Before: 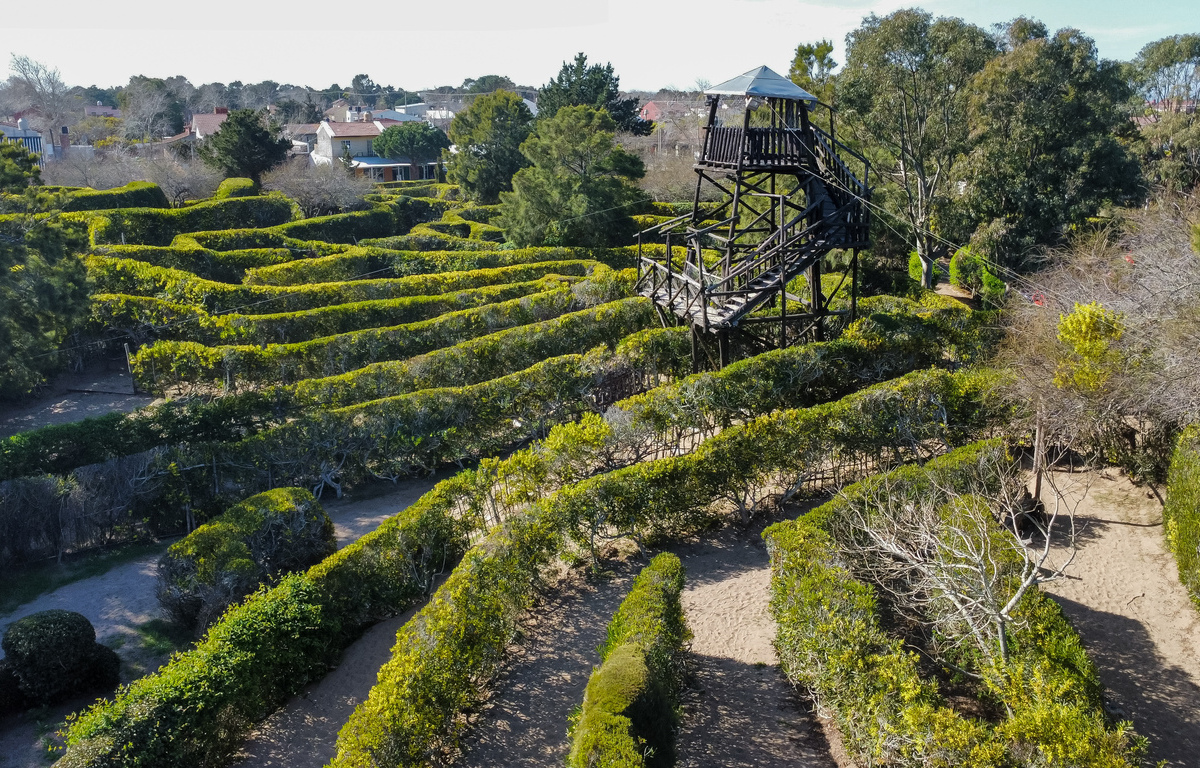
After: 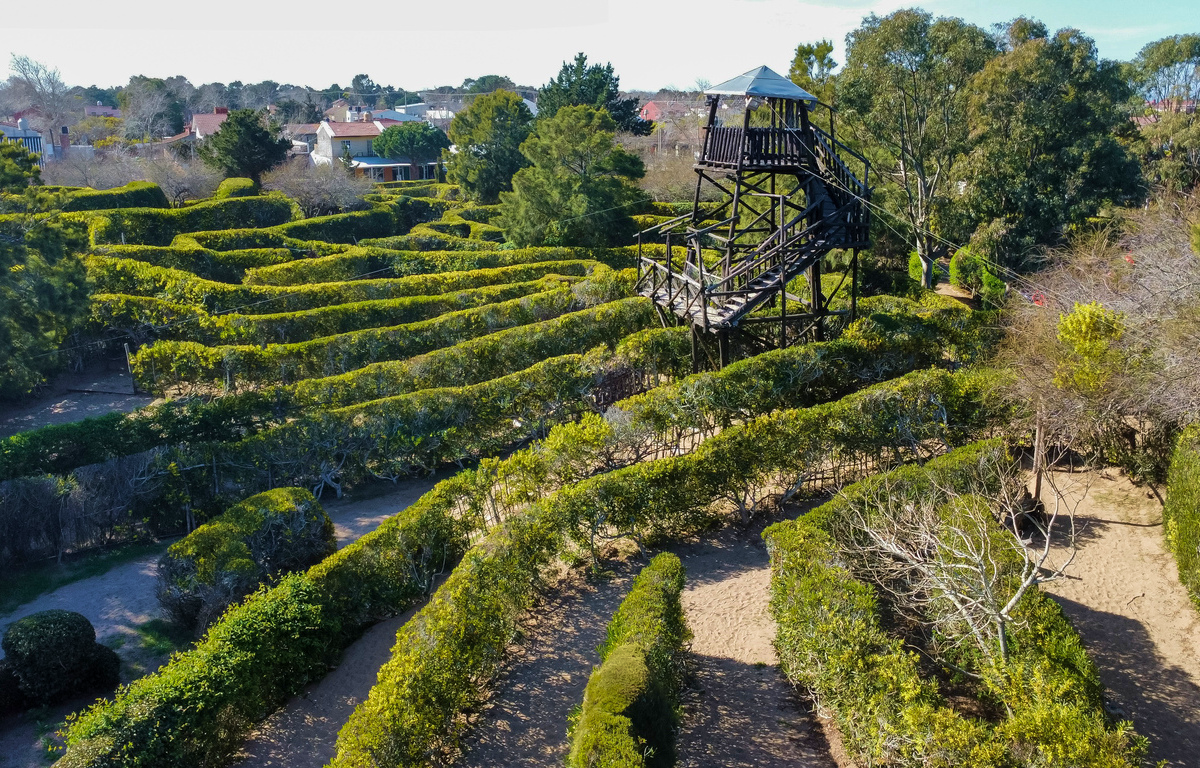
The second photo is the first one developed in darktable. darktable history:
velvia: strength 44.33%
exposure: compensate highlight preservation false
